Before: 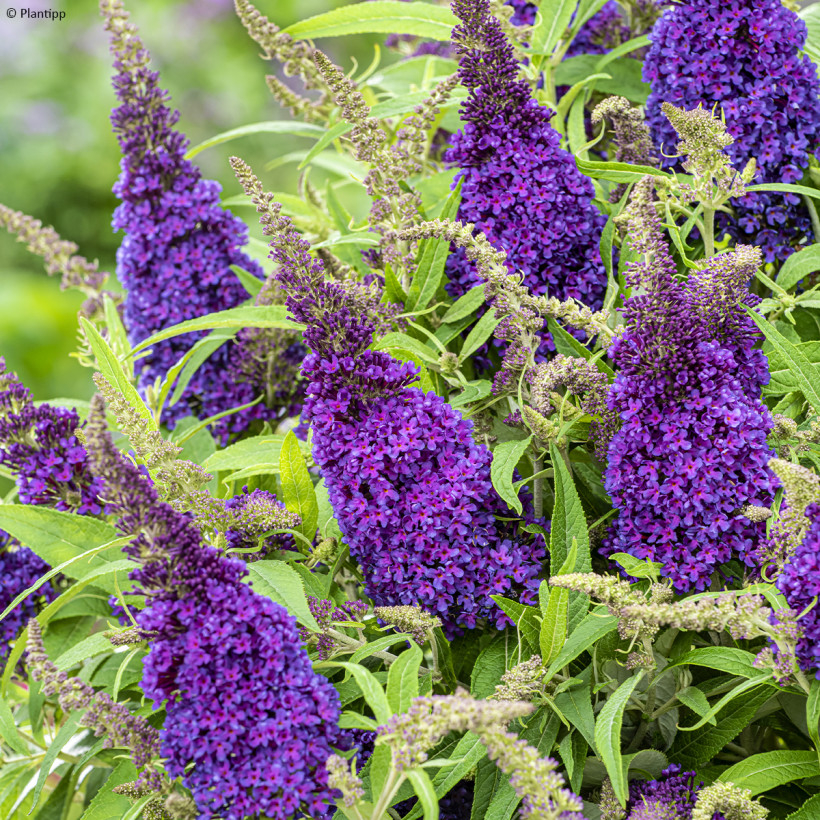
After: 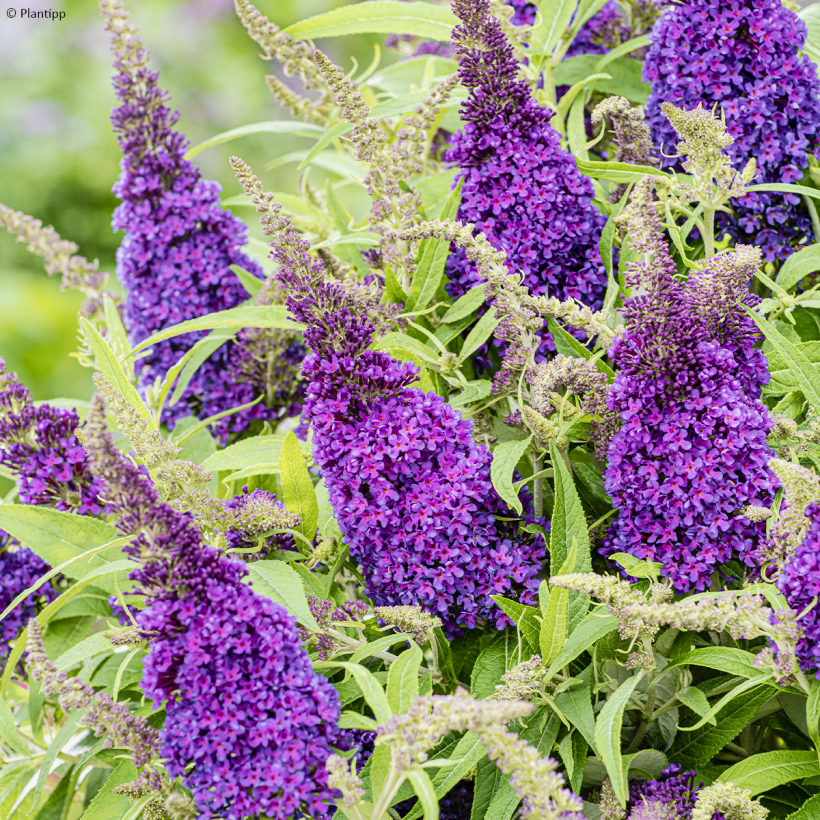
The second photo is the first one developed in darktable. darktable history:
tone curve: curves: ch0 [(0, 0) (0.526, 0.642) (1, 1)], preserve colors none
exposure: exposure -0.153 EV, compensate highlight preservation false
